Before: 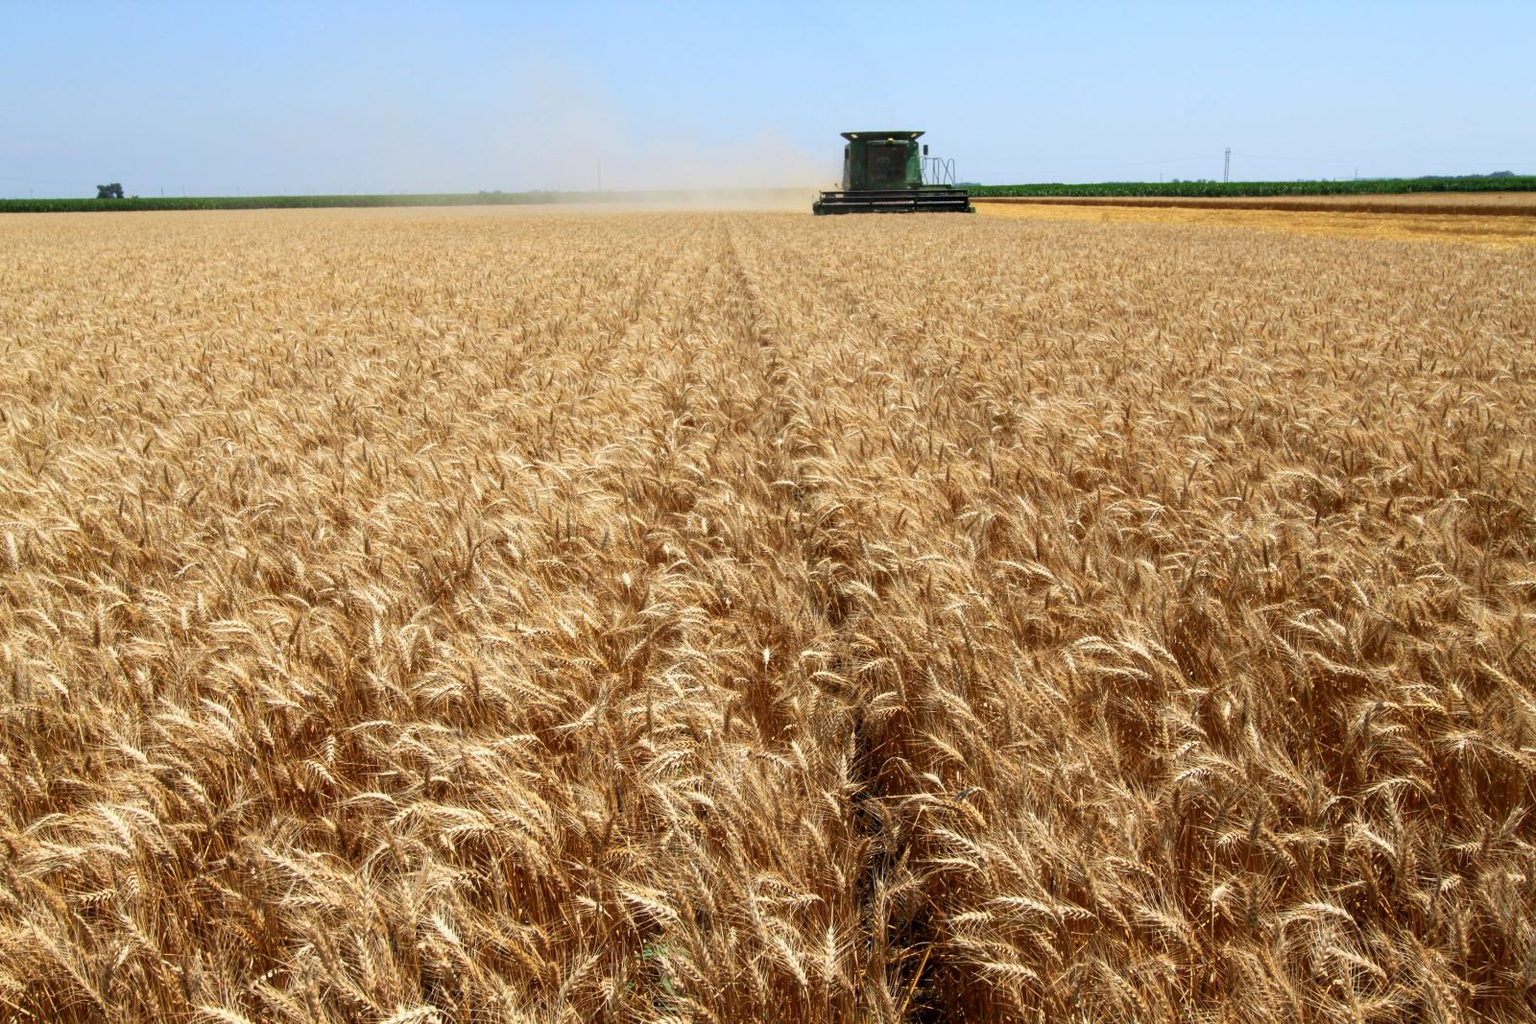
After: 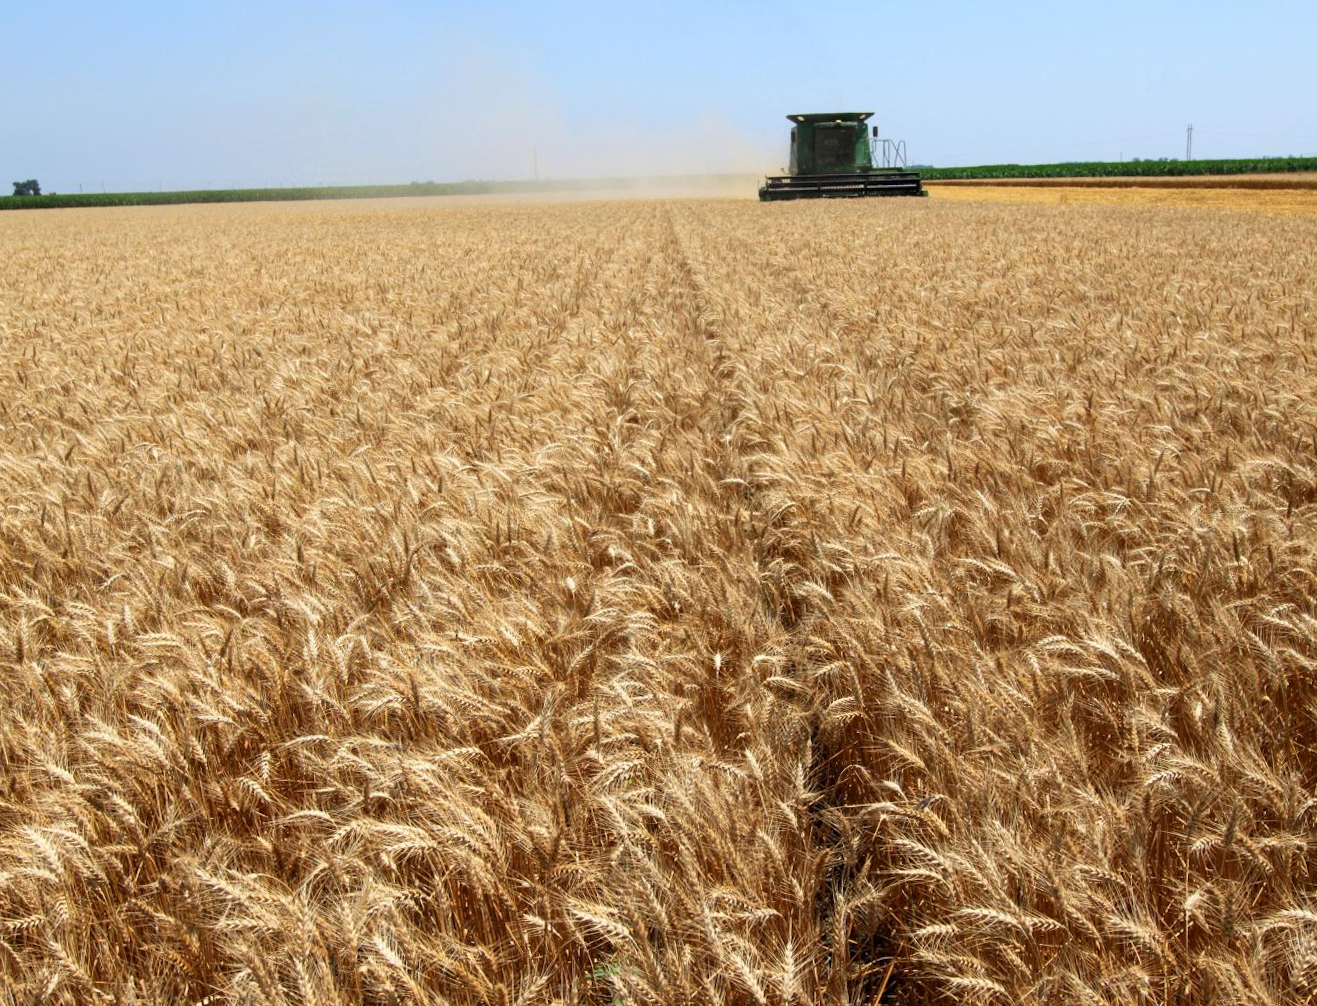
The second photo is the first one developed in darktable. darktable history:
crop and rotate: angle 0.903°, left 4.168%, top 1.028%, right 11.54%, bottom 2.417%
